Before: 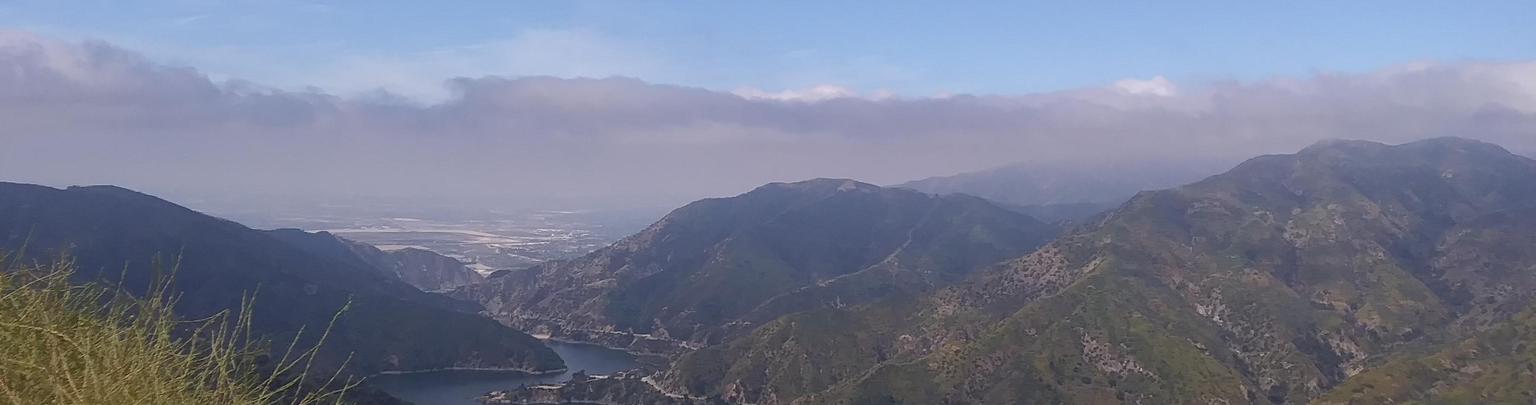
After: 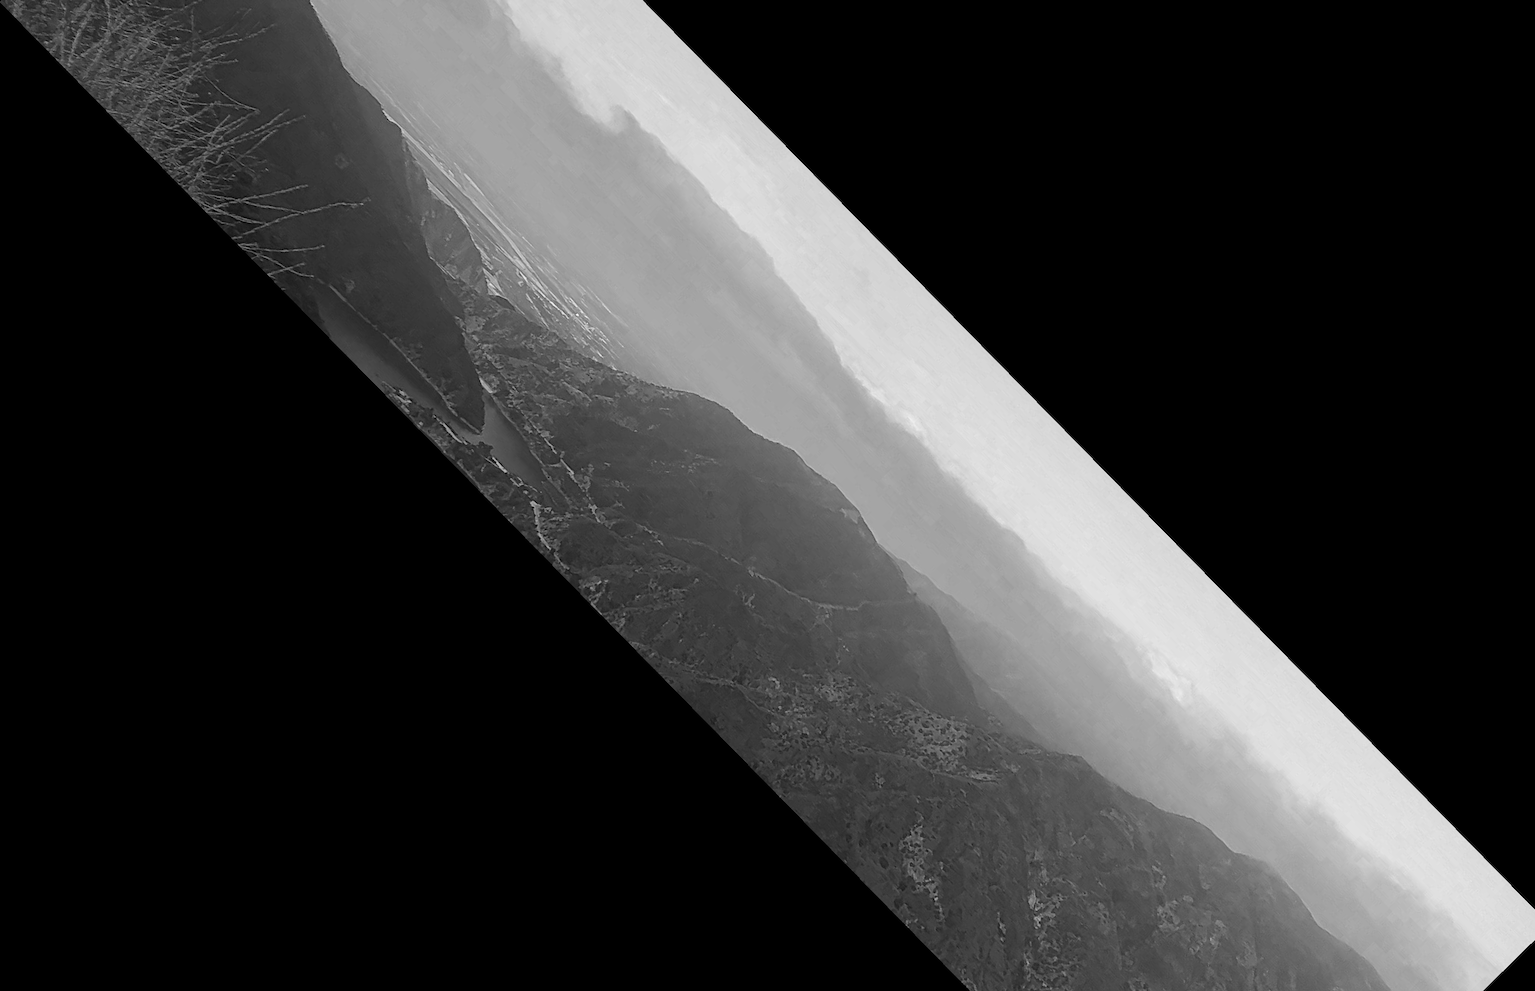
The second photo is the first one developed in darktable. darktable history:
contrast brightness saturation: contrast 0.067, brightness -0.142, saturation 0.117
crop and rotate: angle -45.54°, top 16.384%, right 0.843%, bottom 11.694%
color balance rgb: shadows lift › chroma 4.126%, shadows lift › hue 252.9°, perceptual saturation grading › global saturation 0.775%, perceptual saturation grading › highlights -19.841%, perceptual saturation grading › shadows 19.167%, global vibrance 20%
color zones: curves: ch0 [(0, 0.613) (0.01, 0.613) (0.245, 0.448) (0.498, 0.529) (0.642, 0.665) (0.879, 0.777) (0.99, 0.613)]; ch1 [(0, 0) (0.143, 0) (0.286, 0) (0.429, 0) (0.571, 0) (0.714, 0) (0.857, 0)]
